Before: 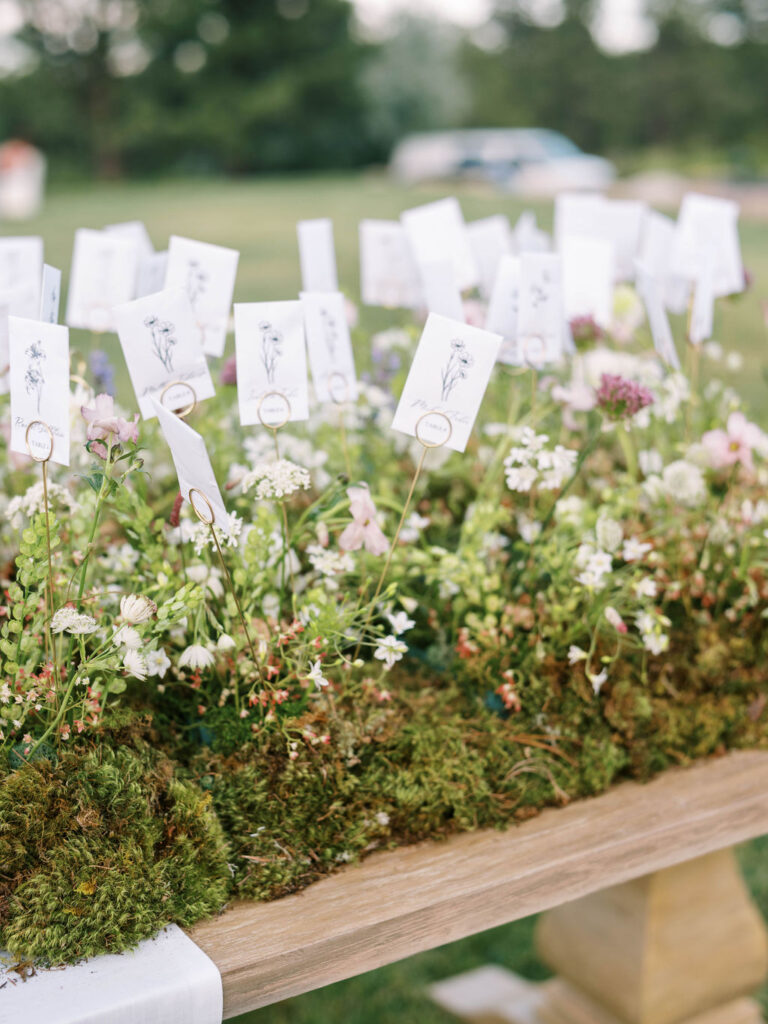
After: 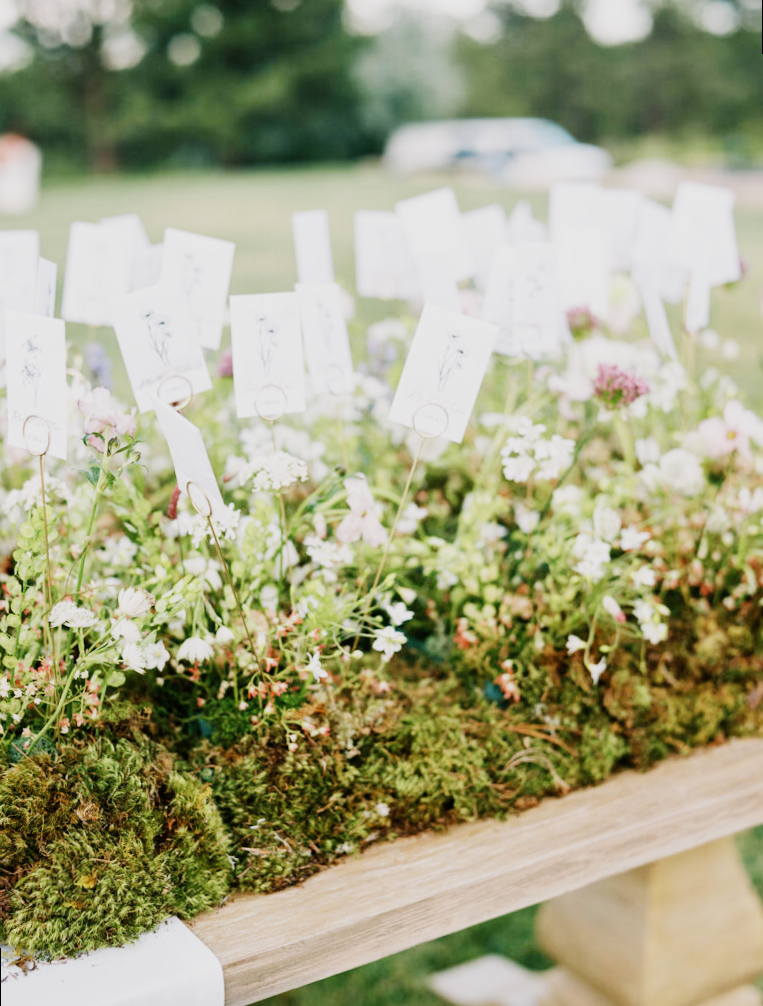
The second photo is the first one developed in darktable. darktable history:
sigmoid: skew -0.2, preserve hue 0%, red attenuation 0.1, red rotation 0.035, green attenuation 0.1, green rotation -0.017, blue attenuation 0.15, blue rotation -0.052, base primaries Rec2020
rotate and perspective: rotation -0.45°, automatic cropping original format, crop left 0.008, crop right 0.992, crop top 0.012, crop bottom 0.988
exposure: black level correction 0, exposure 0.7 EV, compensate exposure bias true, compensate highlight preservation false
